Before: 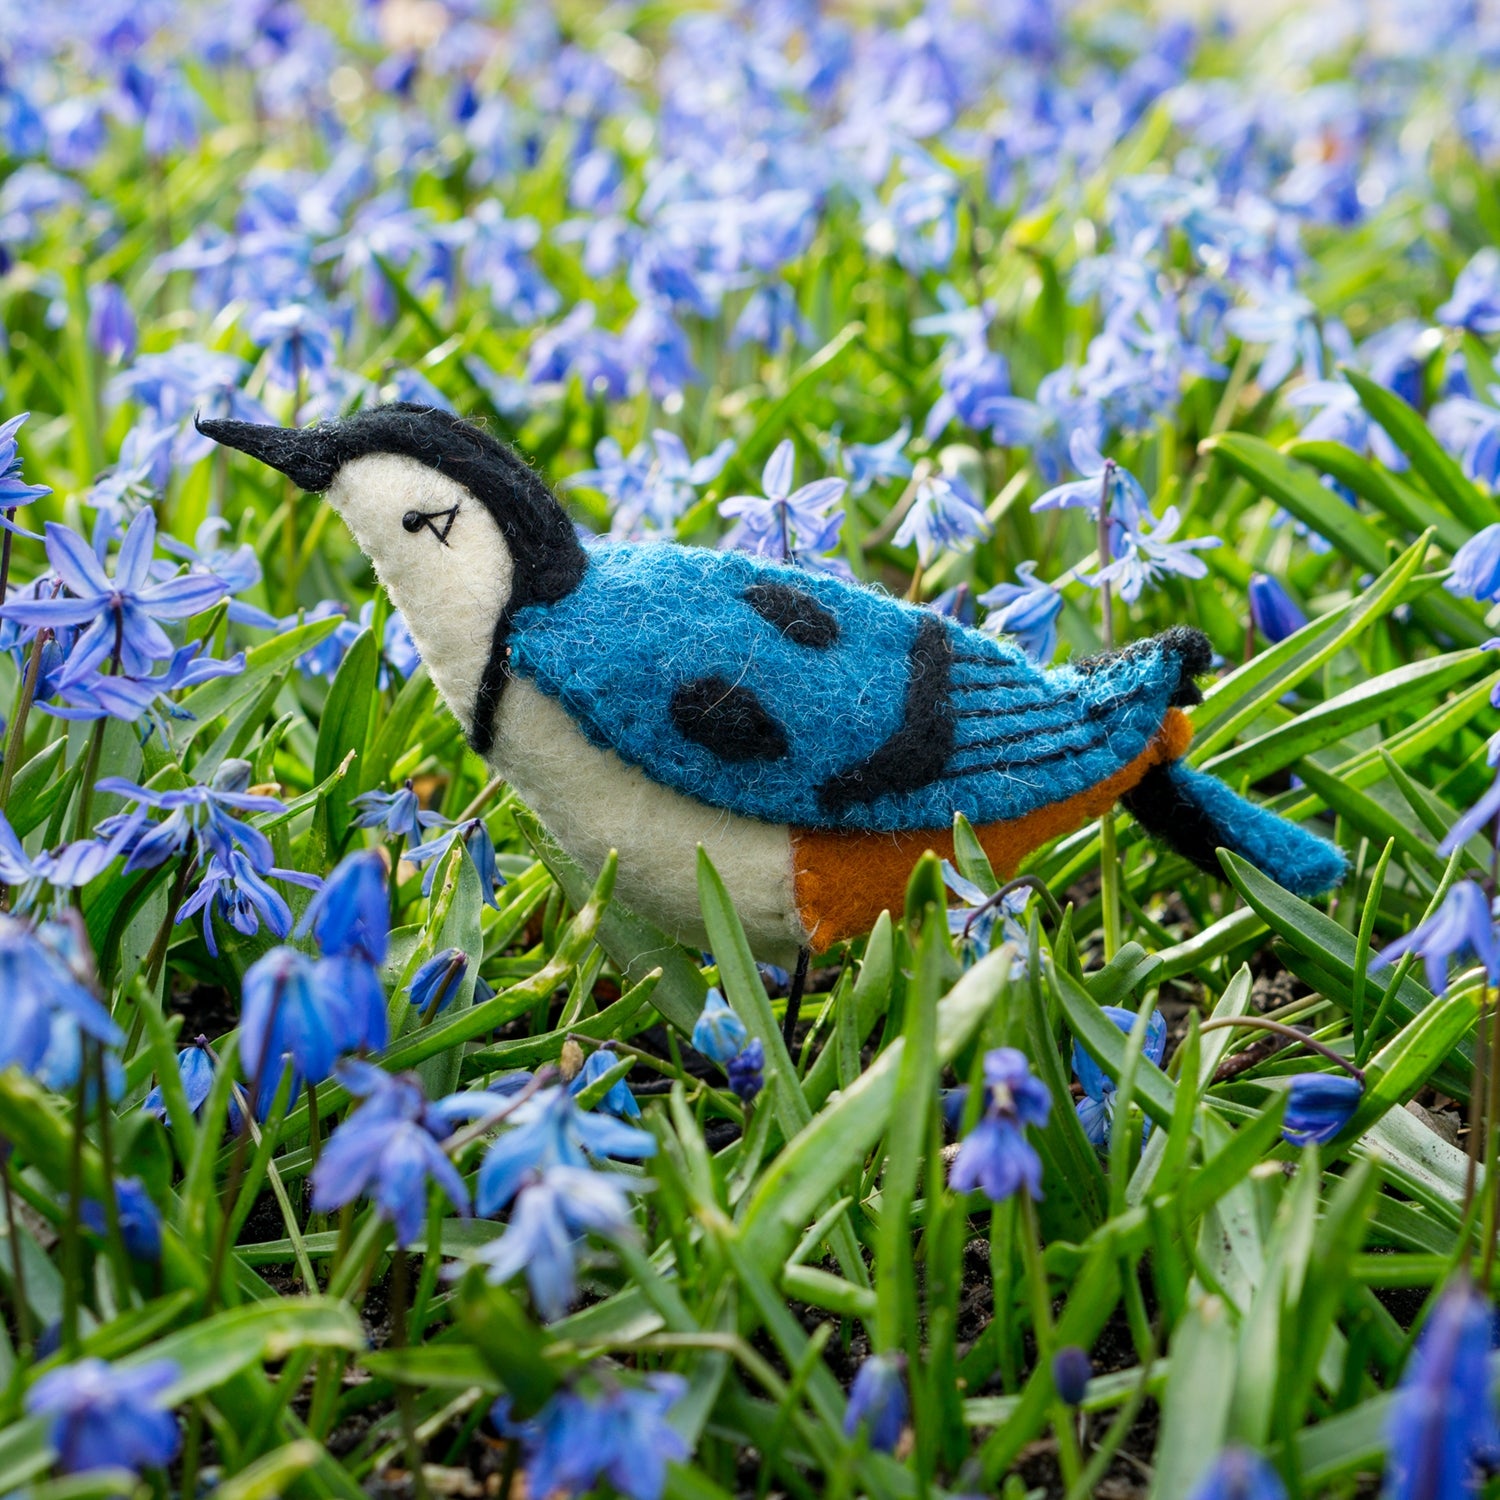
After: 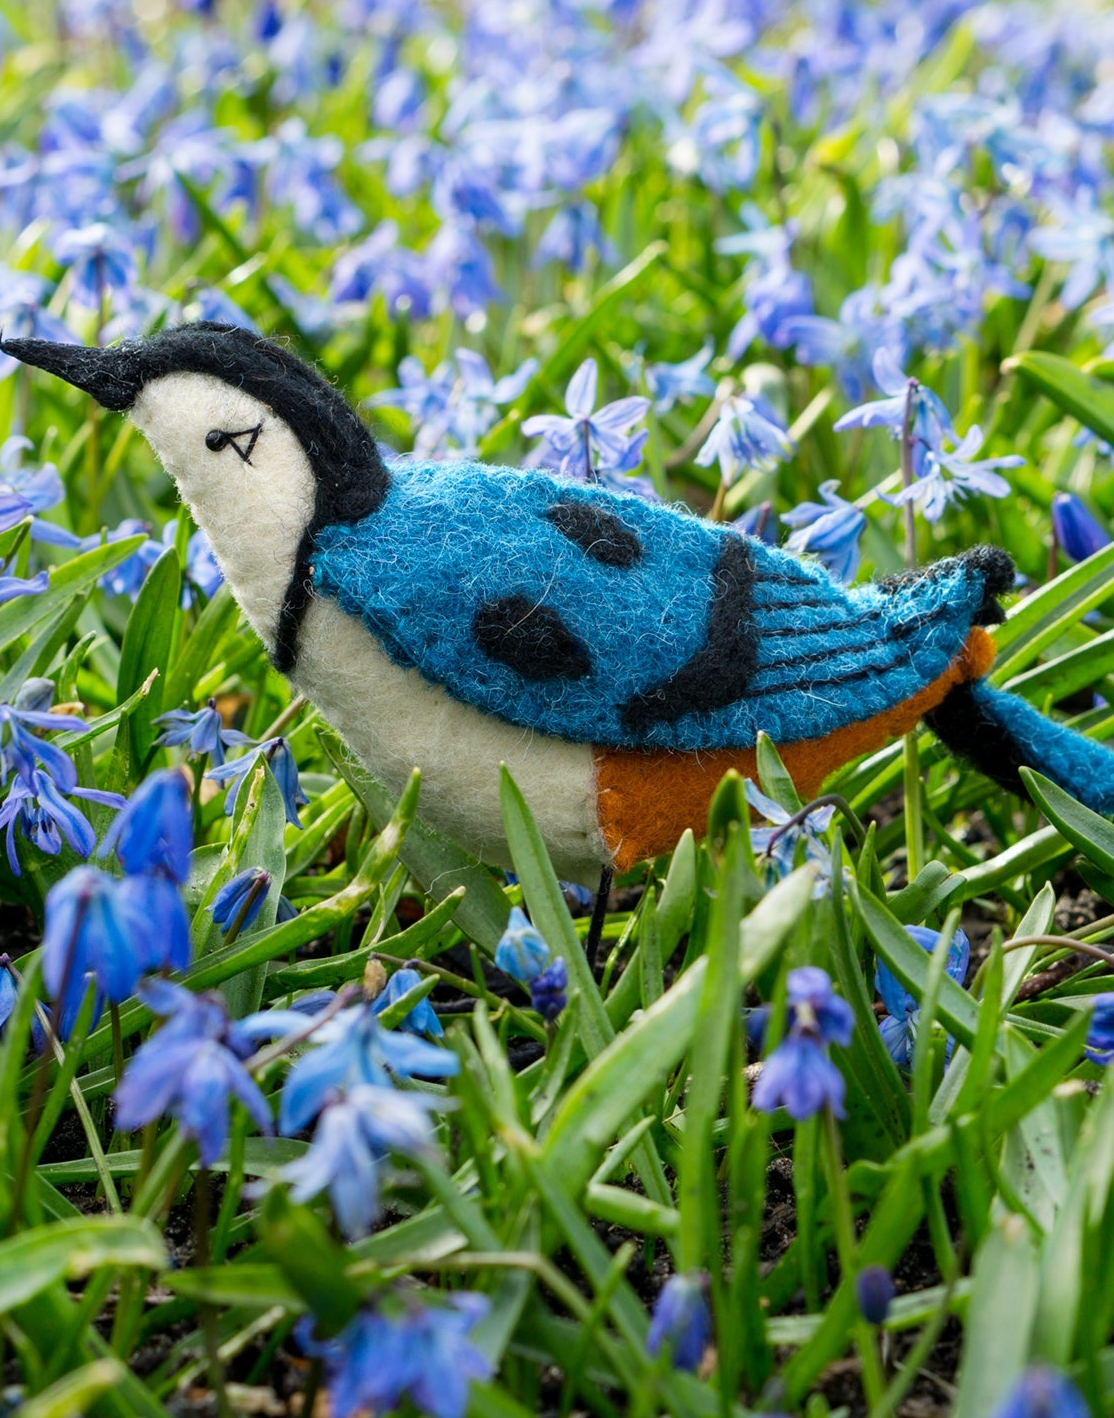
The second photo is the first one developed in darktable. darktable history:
crop and rotate: left 13.15%, top 5.429%, right 12.52%
